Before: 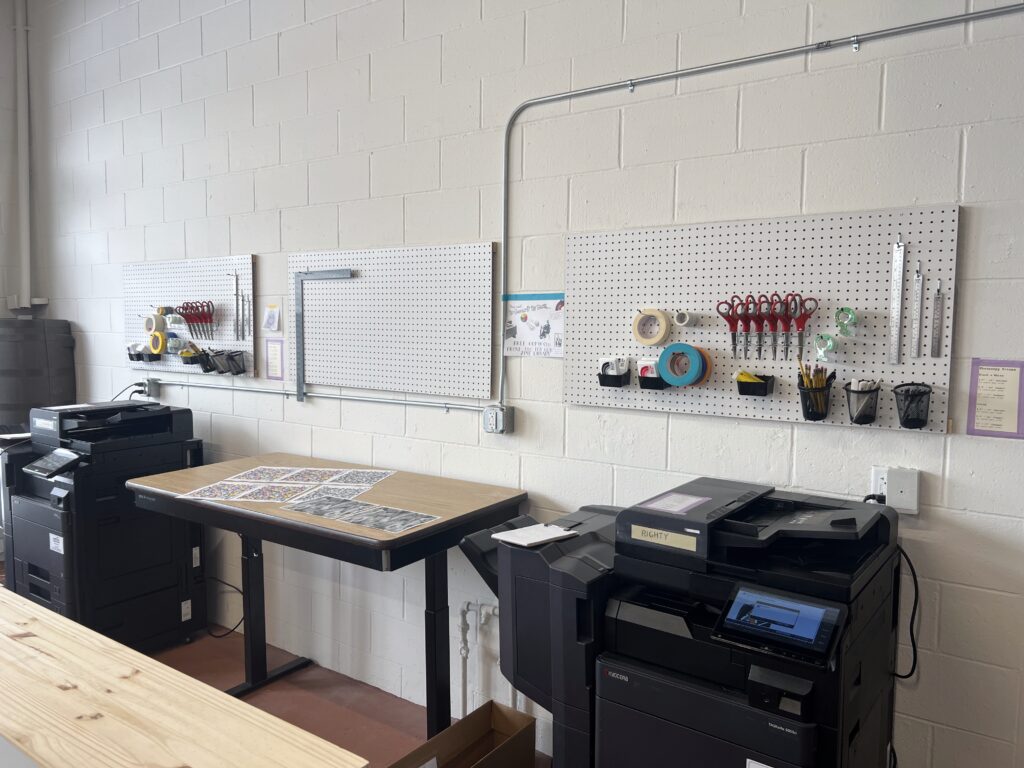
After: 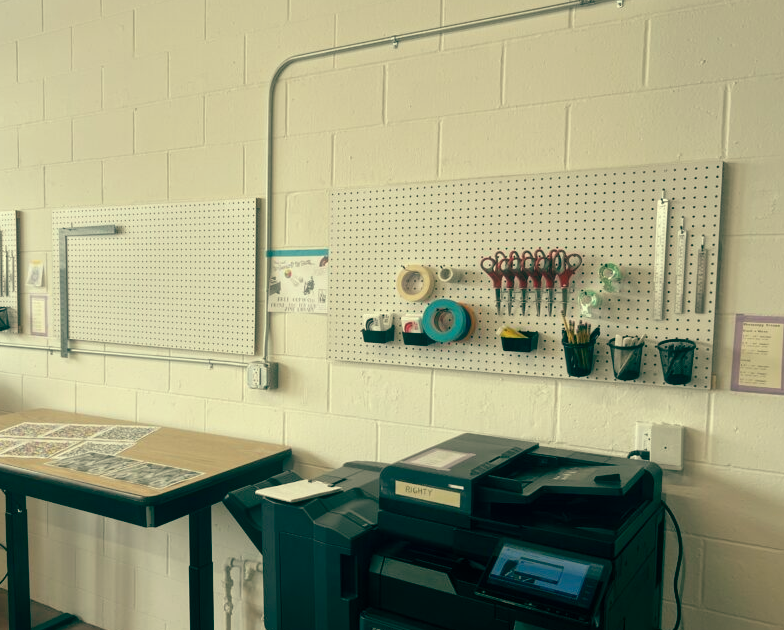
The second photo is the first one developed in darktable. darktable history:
haze removal: strength -0.05
crop: left 23.095%, top 5.827%, bottom 11.854%
color balance: mode lift, gamma, gain (sRGB), lift [1, 0.69, 1, 1], gamma [1, 1.482, 1, 1], gain [1, 1, 1, 0.802]
